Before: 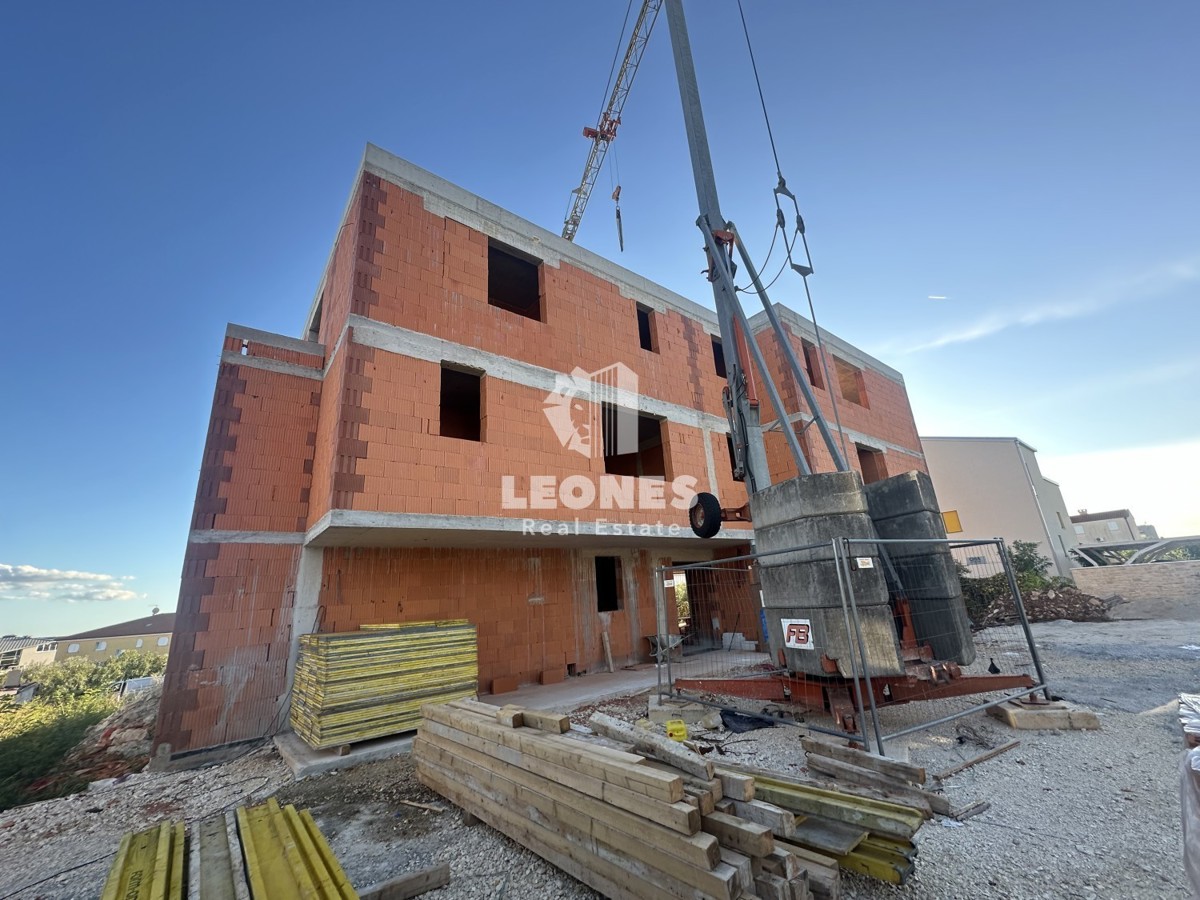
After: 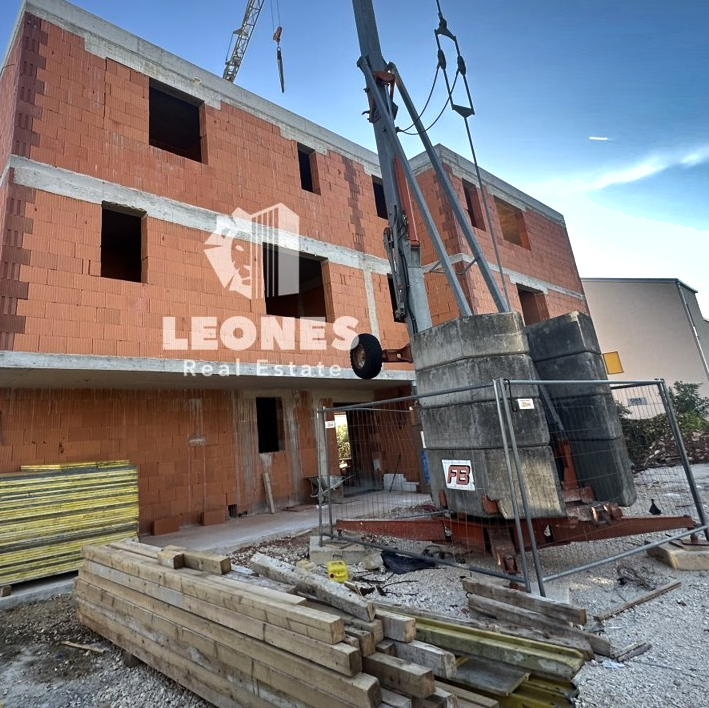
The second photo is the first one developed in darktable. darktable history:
tone equalizer: -8 EV -0.417 EV, -7 EV -0.389 EV, -6 EV -0.333 EV, -5 EV -0.222 EV, -3 EV 0.222 EV, -2 EV 0.333 EV, -1 EV 0.389 EV, +0 EV 0.417 EV, edges refinement/feathering 500, mask exposure compensation -1.57 EV, preserve details no
crop and rotate: left 28.256%, top 17.734%, right 12.656%, bottom 3.573%
shadows and highlights: shadows 20.91, highlights -82.73, soften with gaussian
